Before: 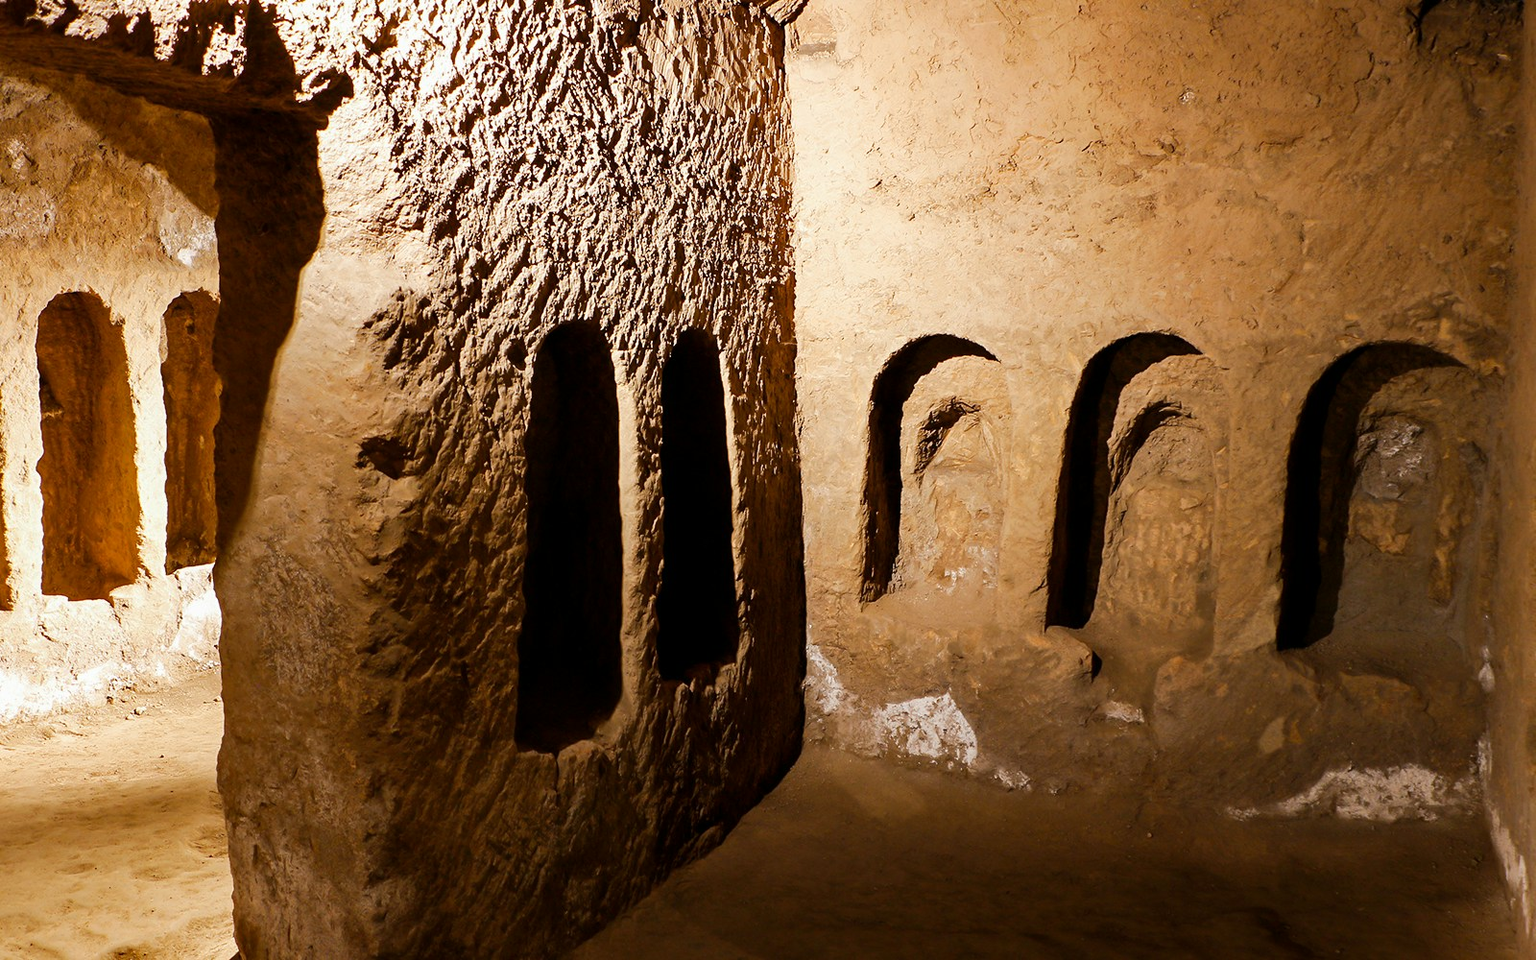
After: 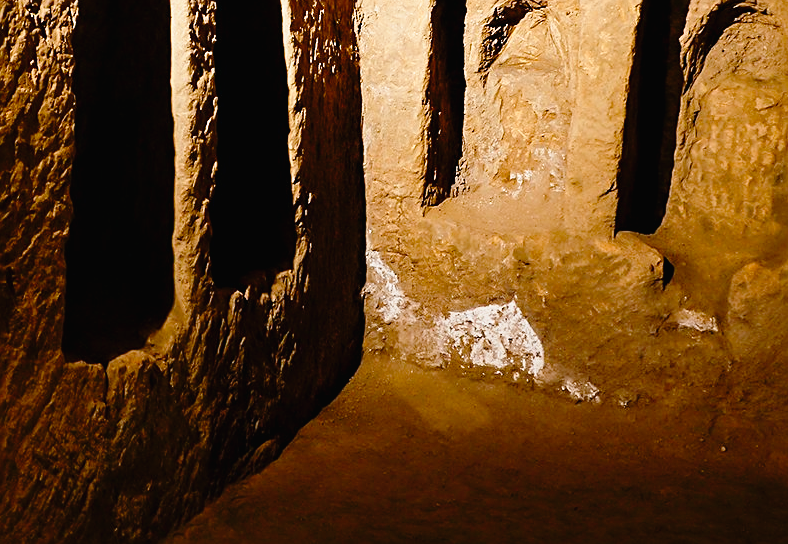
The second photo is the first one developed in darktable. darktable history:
contrast equalizer: y [[0.515 ×6], [0.507 ×6], [0.425 ×6], [0 ×6], [0 ×6]]
sharpen: on, module defaults
tone curve: curves: ch0 [(0, 0.013) (0.129, 0.1) (0.327, 0.382) (0.489, 0.573) (0.66, 0.748) (0.858, 0.926) (1, 0.977)]; ch1 [(0, 0) (0.353, 0.344) (0.45, 0.46) (0.498, 0.498) (0.521, 0.512) (0.563, 0.559) (0.592, 0.585) (0.647, 0.68) (1, 1)]; ch2 [(0, 0) (0.333, 0.346) (0.375, 0.375) (0.427, 0.44) (0.476, 0.492) (0.511, 0.508) (0.528, 0.533) (0.579, 0.61) (0.612, 0.644) (0.66, 0.715) (1, 1)], preserve colors none
color balance rgb: linear chroma grading › shadows 31.88%, linear chroma grading › global chroma -1.851%, linear chroma grading › mid-tones 3.615%, perceptual saturation grading › global saturation -0.12%
crop: left 29.658%, top 42.106%, right 21.061%, bottom 3.478%
tone equalizer: on, module defaults
